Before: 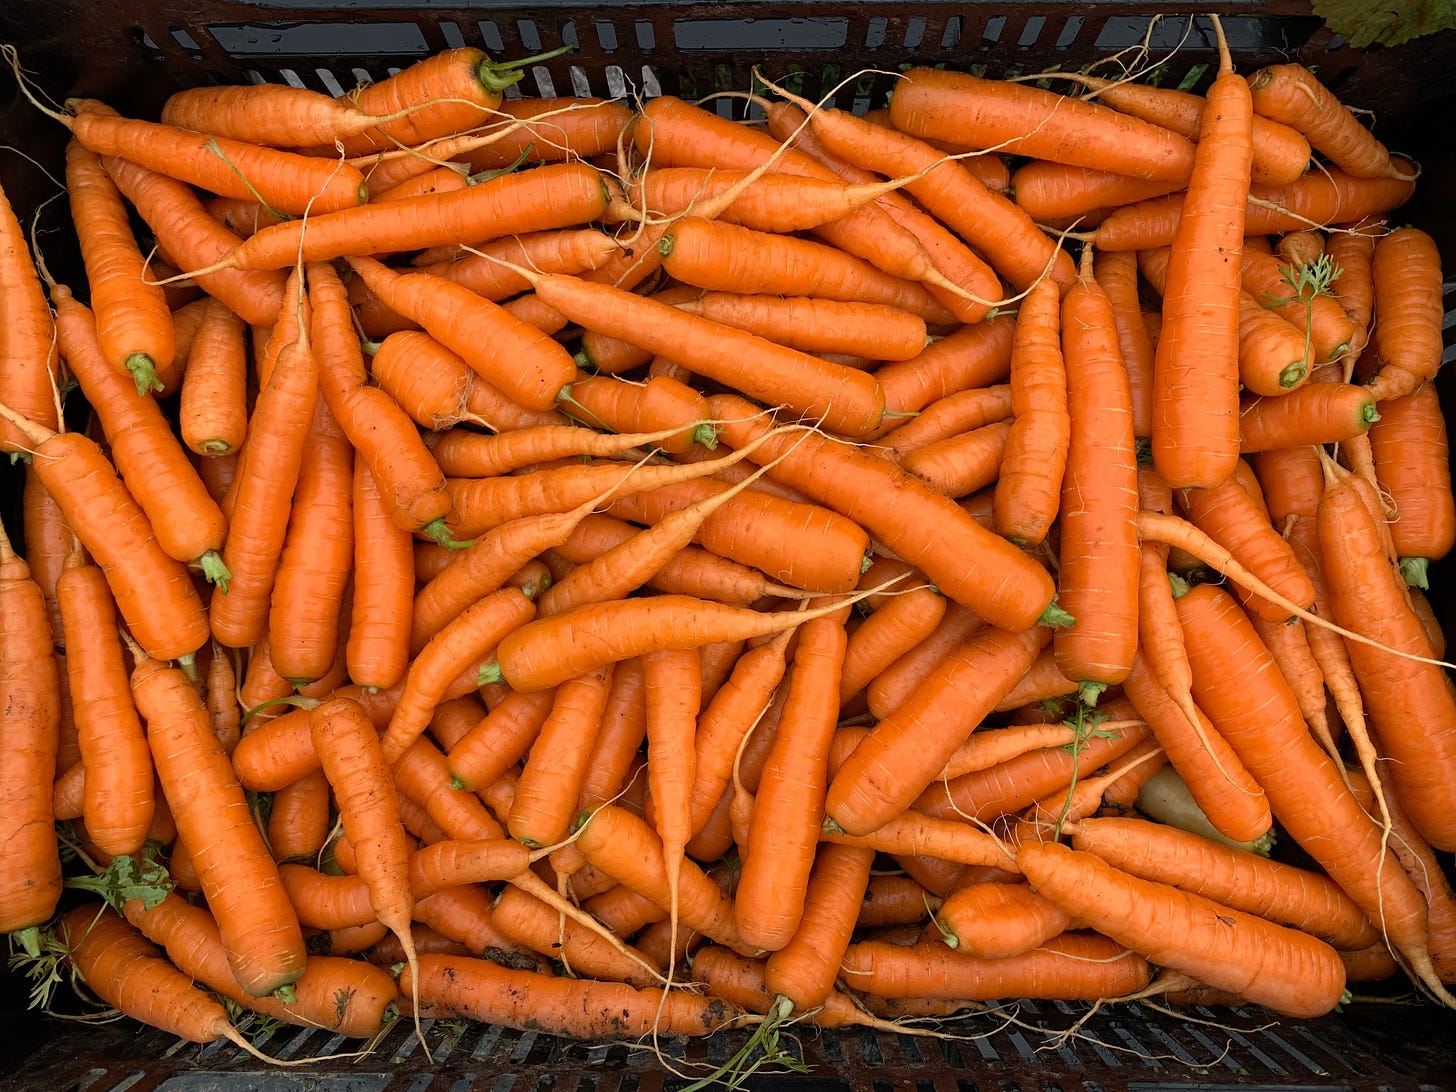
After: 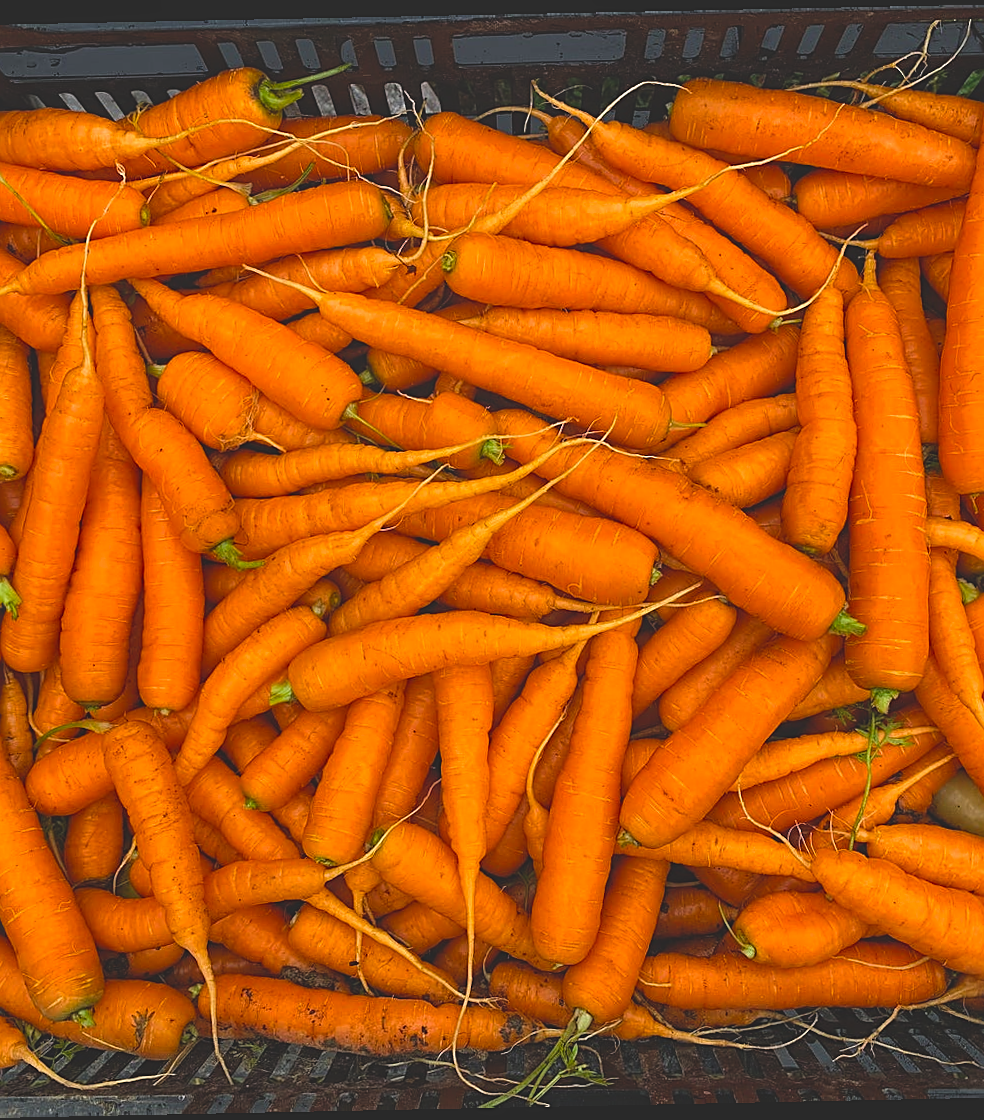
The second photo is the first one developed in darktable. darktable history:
exposure: black level correction -0.023, exposure -0.039 EV, compensate highlight preservation false
crop and rotate: left 15.055%, right 18.278%
rotate and perspective: rotation -1.17°, automatic cropping off
color balance rgb: linear chroma grading › global chroma 15%, perceptual saturation grading › global saturation 30%
bloom: size 38%, threshold 95%, strength 30%
sharpen: amount 0.575
local contrast: highlights 100%, shadows 100%, detail 120%, midtone range 0.2
